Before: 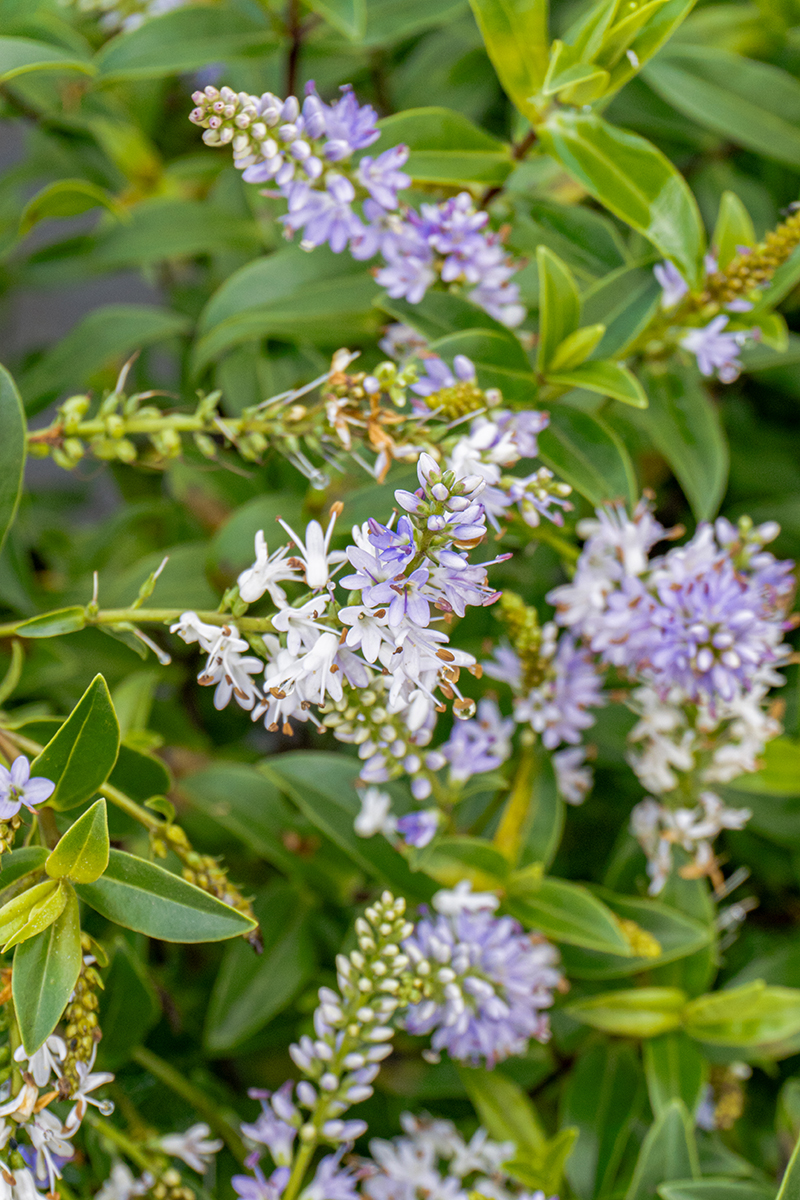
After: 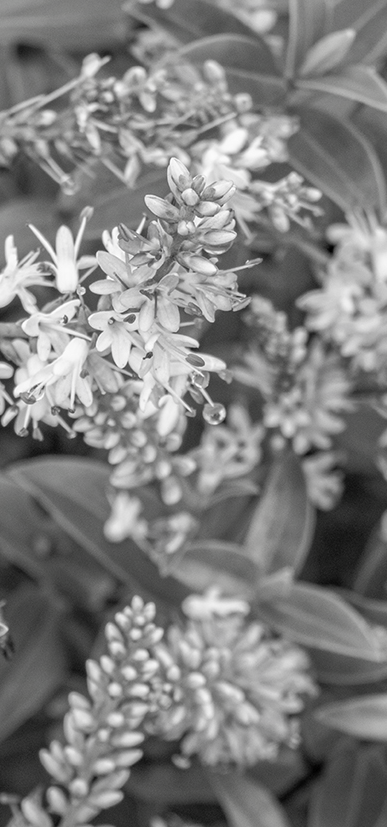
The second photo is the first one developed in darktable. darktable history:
crop: left 31.307%, top 24.656%, right 20.257%, bottom 6.403%
contrast brightness saturation: saturation -0.993
